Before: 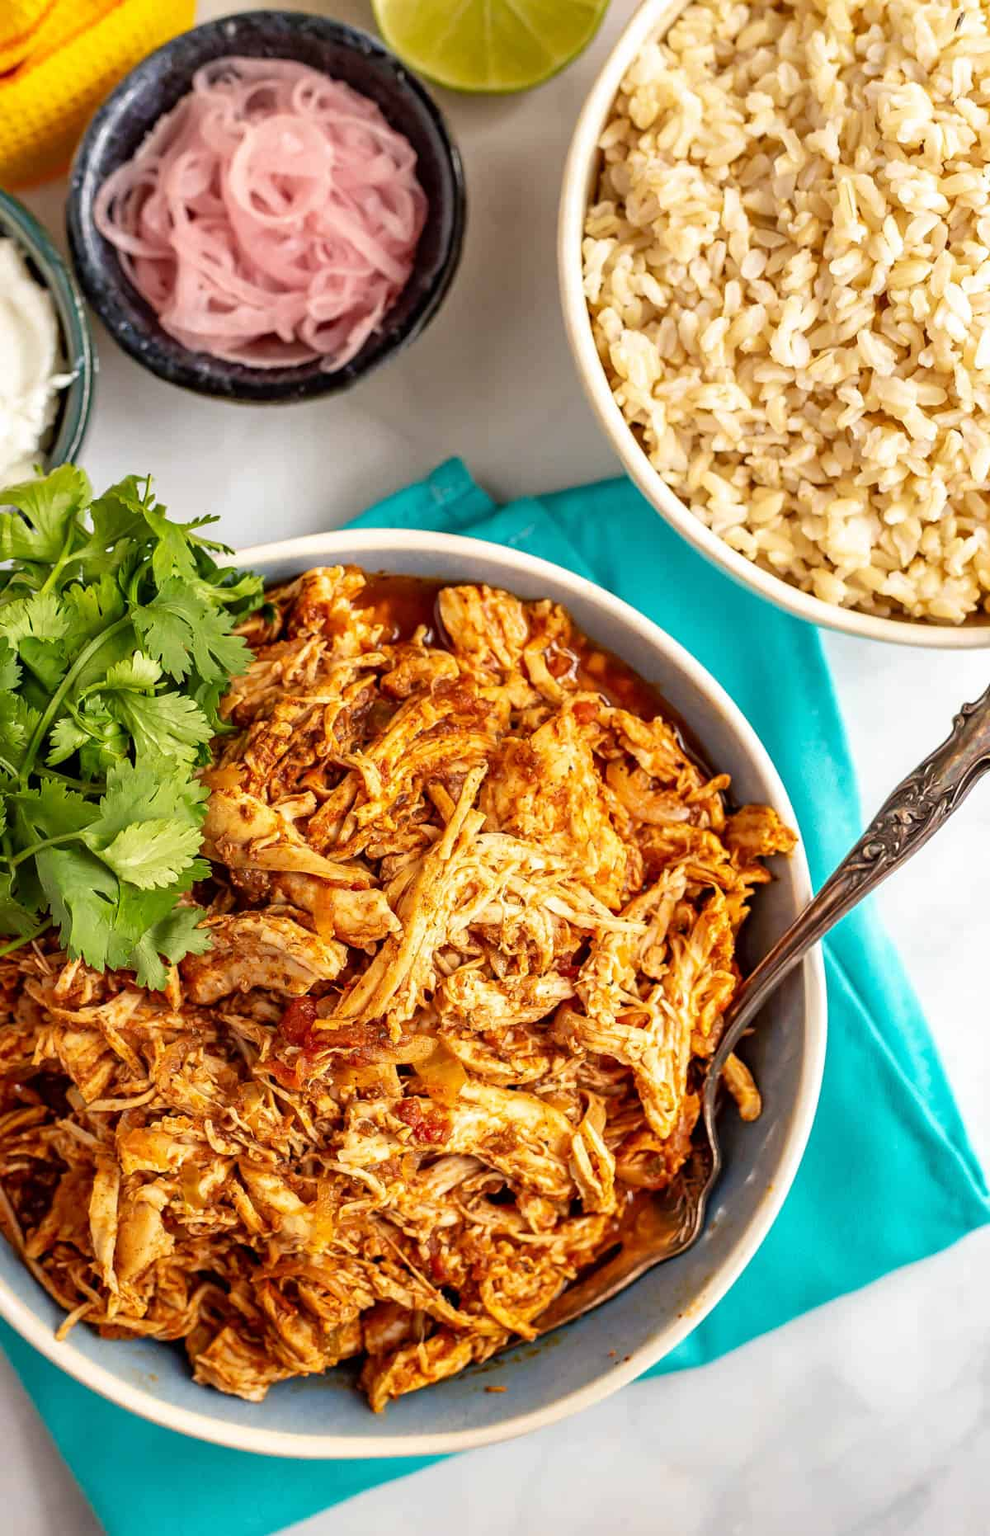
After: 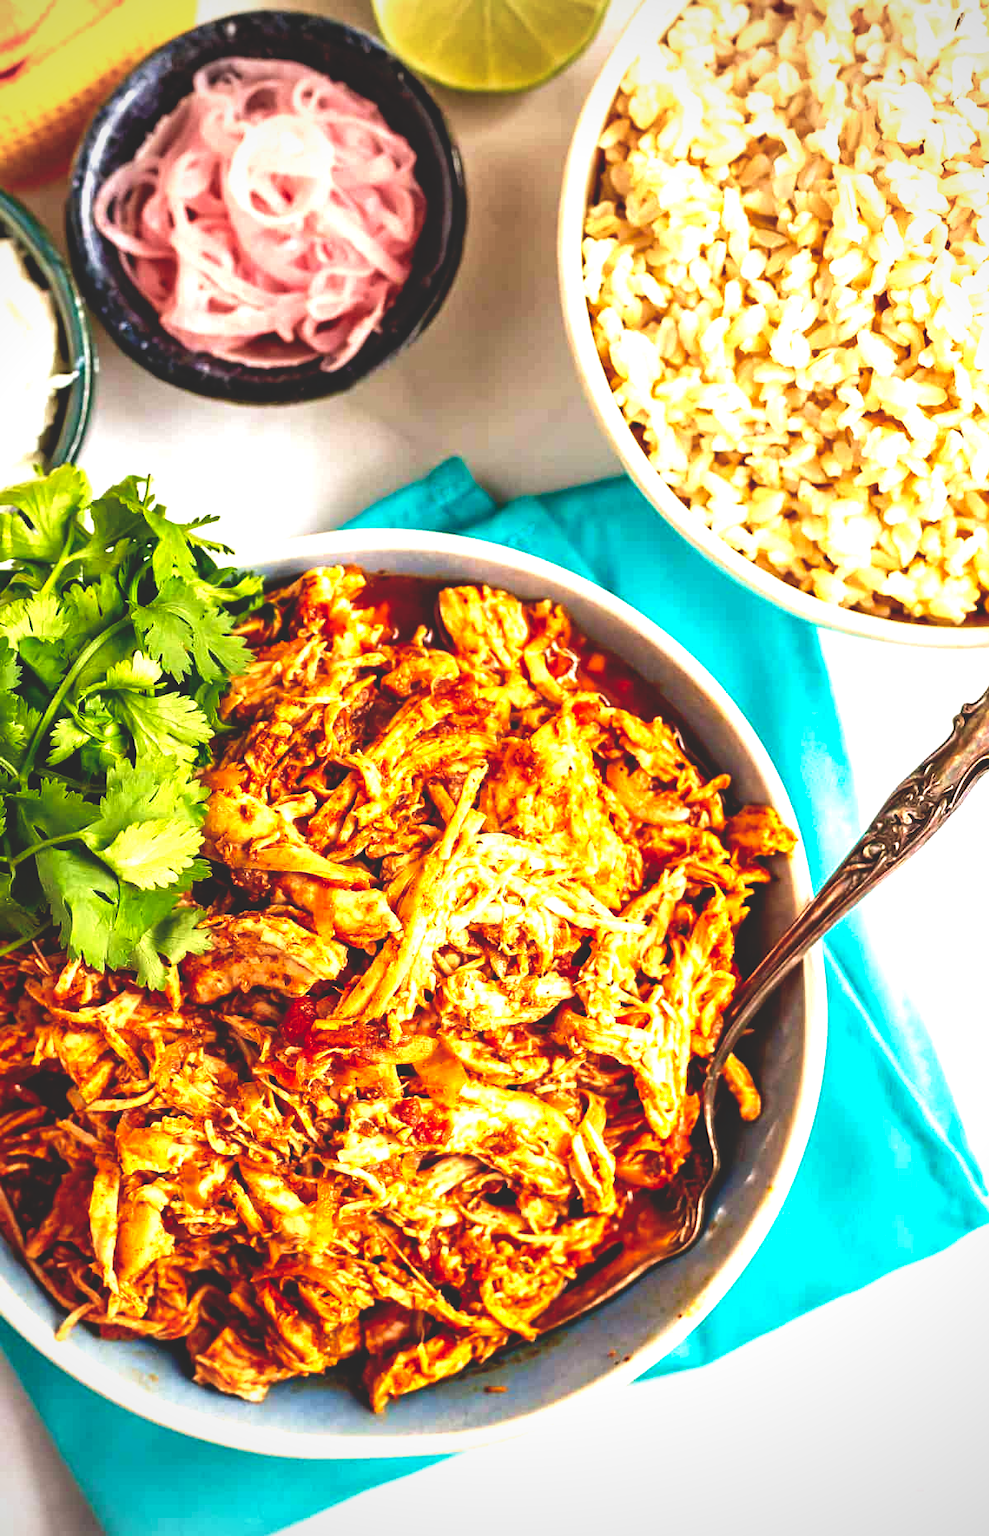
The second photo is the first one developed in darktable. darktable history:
vignetting: fall-off radius 60.92%
exposure: black level correction 0, exposure 0.953 EV, compensate exposure bias true, compensate highlight preservation false
base curve: curves: ch0 [(0, 0.02) (0.083, 0.036) (1, 1)], preserve colors none
velvia: on, module defaults
